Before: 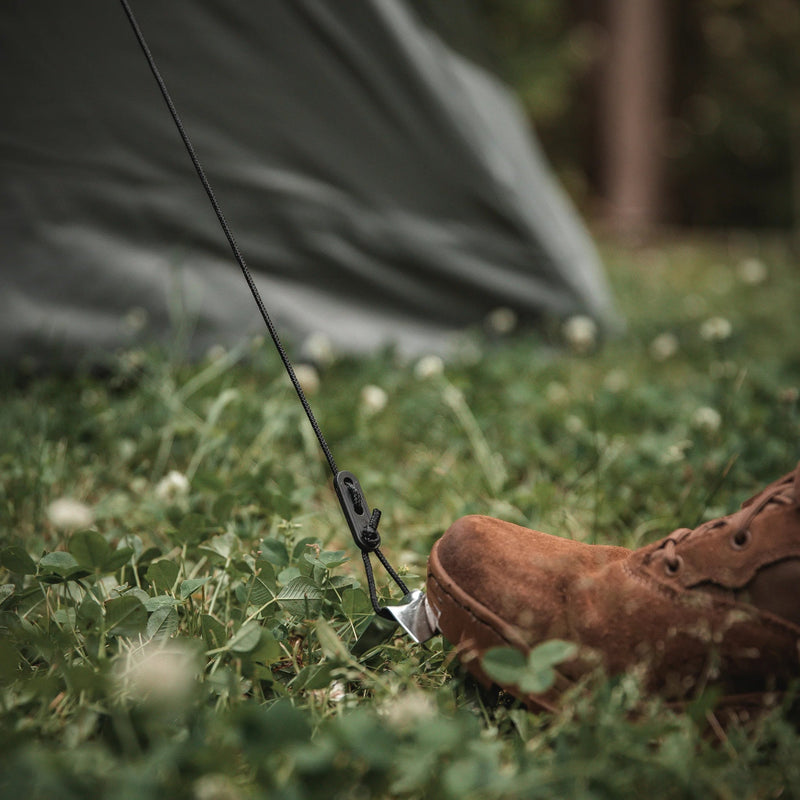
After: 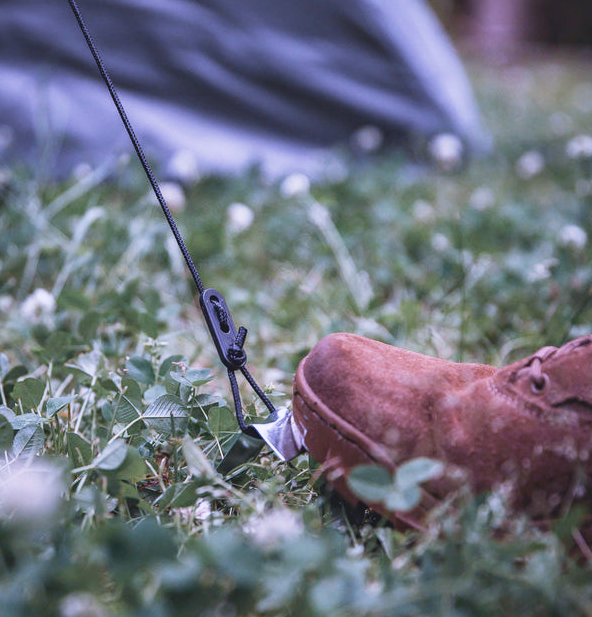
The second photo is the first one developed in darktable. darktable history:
exposure: black level correction -0.003, exposure 0.04 EV, compensate highlight preservation false
color balance rgb: perceptual saturation grading › global saturation 20%, perceptual saturation grading › highlights -25%, perceptual saturation grading › shadows 50%, global vibrance -25%
crop: left 16.871%, top 22.857%, right 9.116%
base curve: curves: ch0 [(0, 0) (0.088, 0.125) (0.176, 0.251) (0.354, 0.501) (0.613, 0.749) (1, 0.877)], preserve colors none
white balance: red 0.98, blue 1.61
contrast brightness saturation: saturation -0.05
